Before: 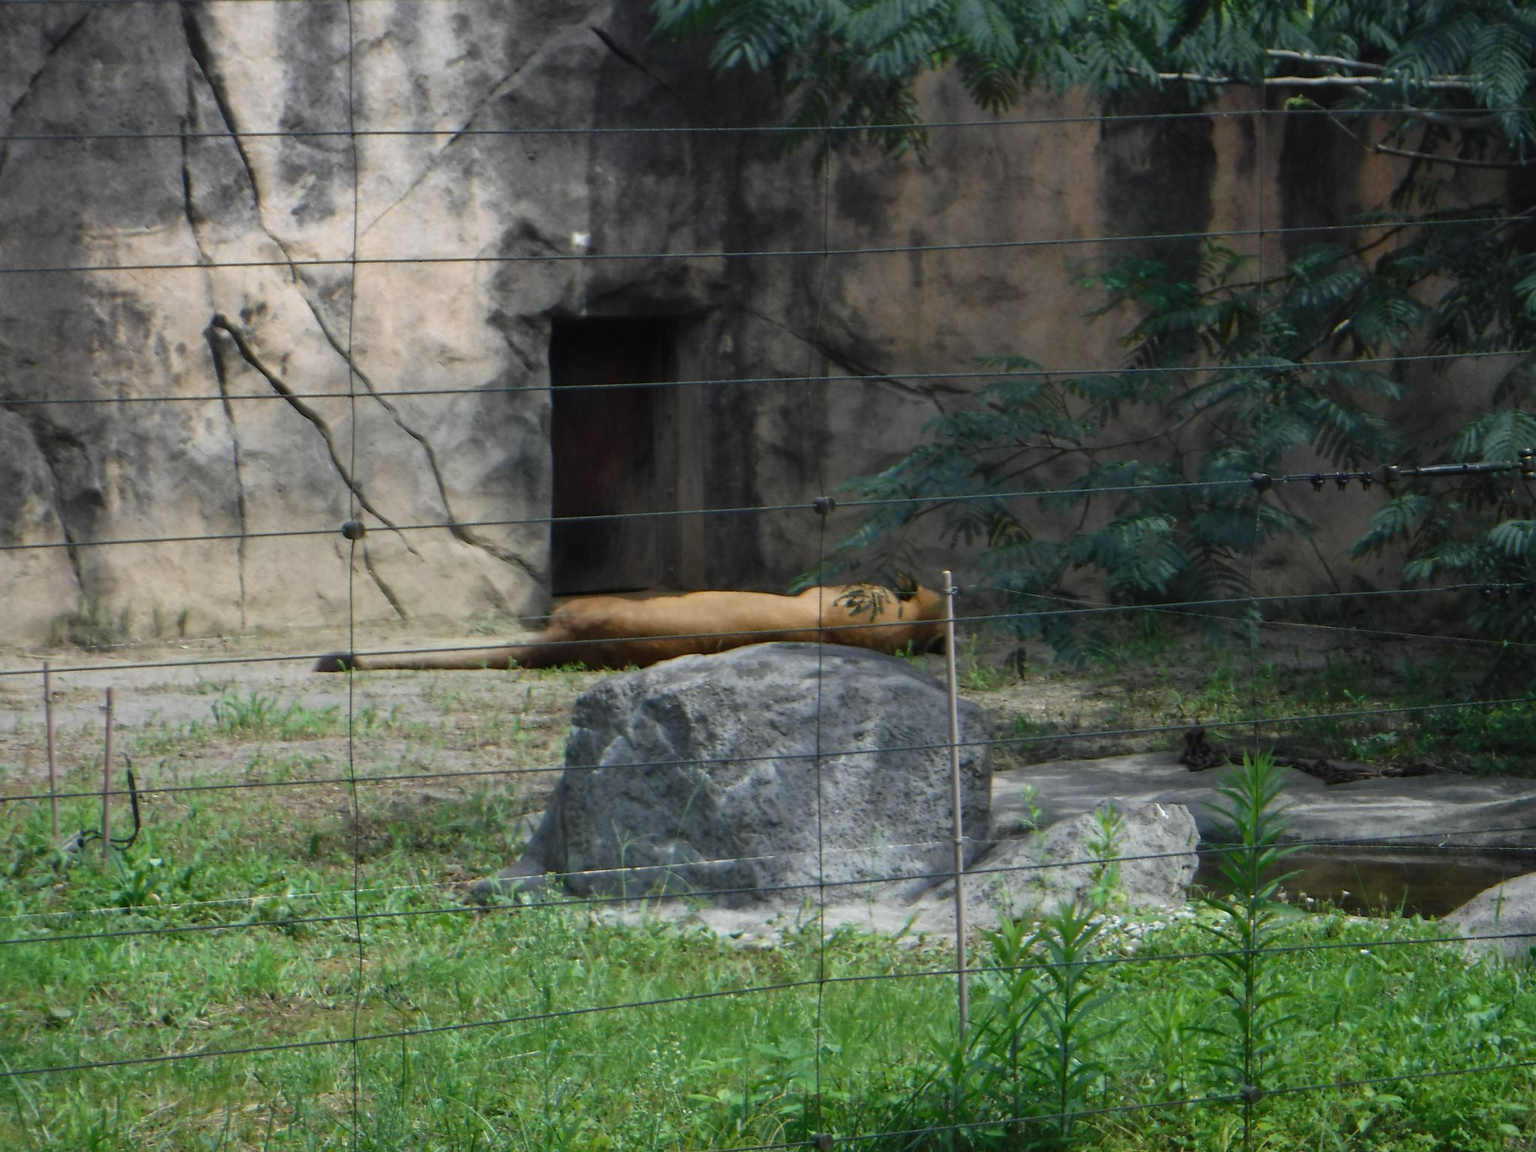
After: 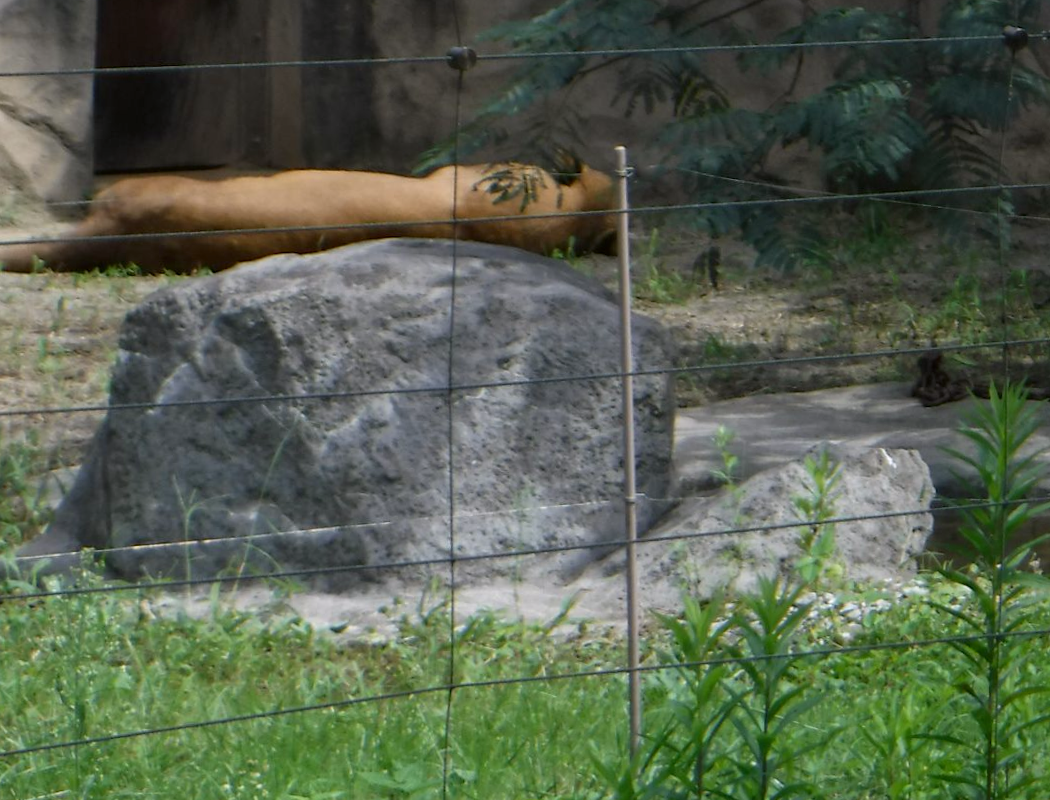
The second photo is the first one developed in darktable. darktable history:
color correction: highlights a* 3.12, highlights b* -1.55, shadows a* -0.101, shadows b* 2.52, saturation 0.98
exposure: black level correction 0.001, compensate highlight preservation false
crop: left 34.479%, top 38.822%, right 13.718%, bottom 5.172%
rotate and perspective: rotation 0.679°, lens shift (horizontal) 0.136, crop left 0.009, crop right 0.991, crop top 0.078, crop bottom 0.95
